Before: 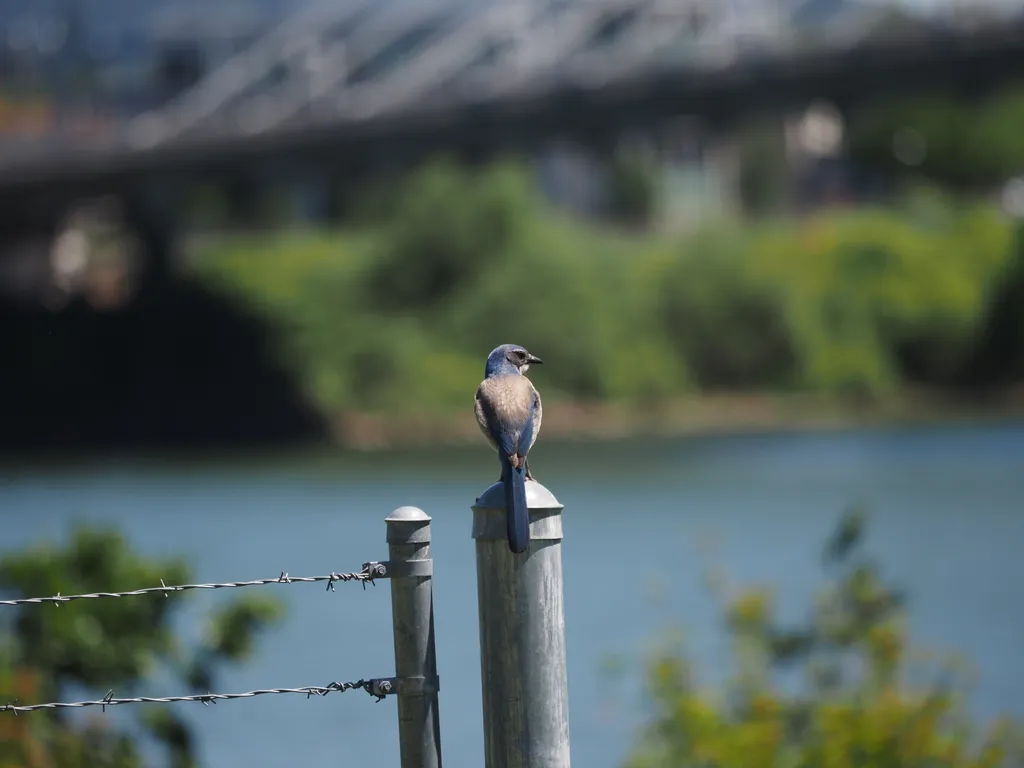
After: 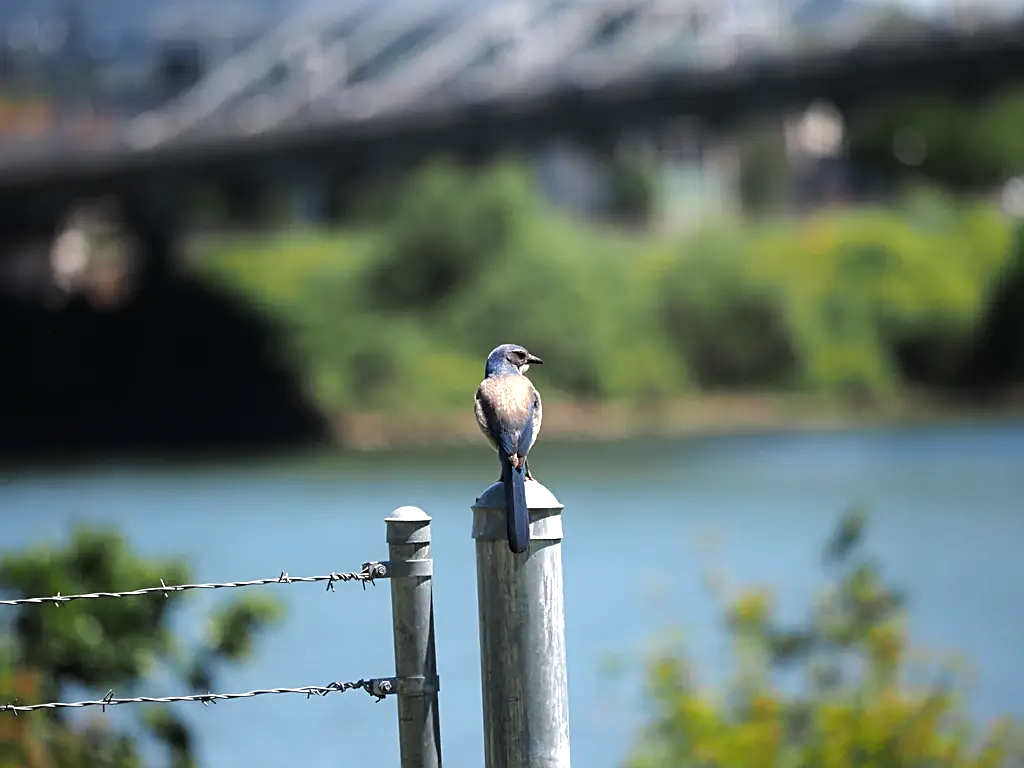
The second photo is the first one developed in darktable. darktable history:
shadows and highlights: shadows -20.03, white point adjustment -2.11, highlights -34.95
sharpen: amount 0.484
tone equalizer: -8 EV -1.12 EV, -7 EV -1.04 EV, -6 EV -0.837 EV, -5 EV -0.59 EV, -3 EV 0.592 EV, -2 EV 0.87 EV, -1 EV 1 EV, +0 EV 1.08 EV
